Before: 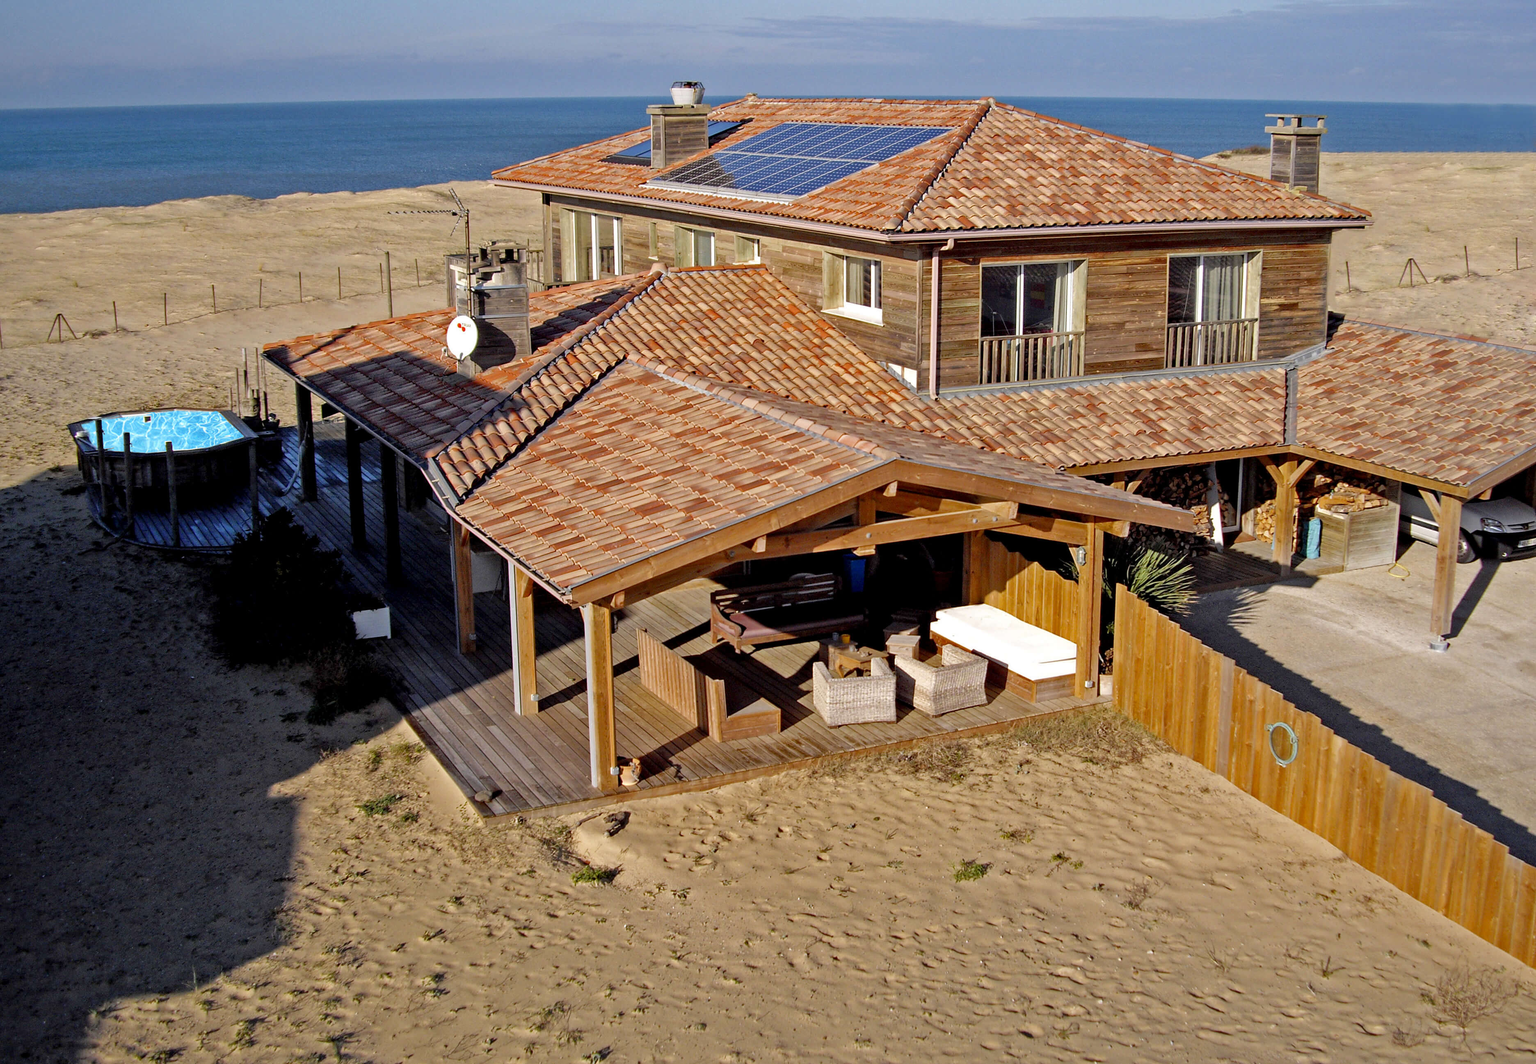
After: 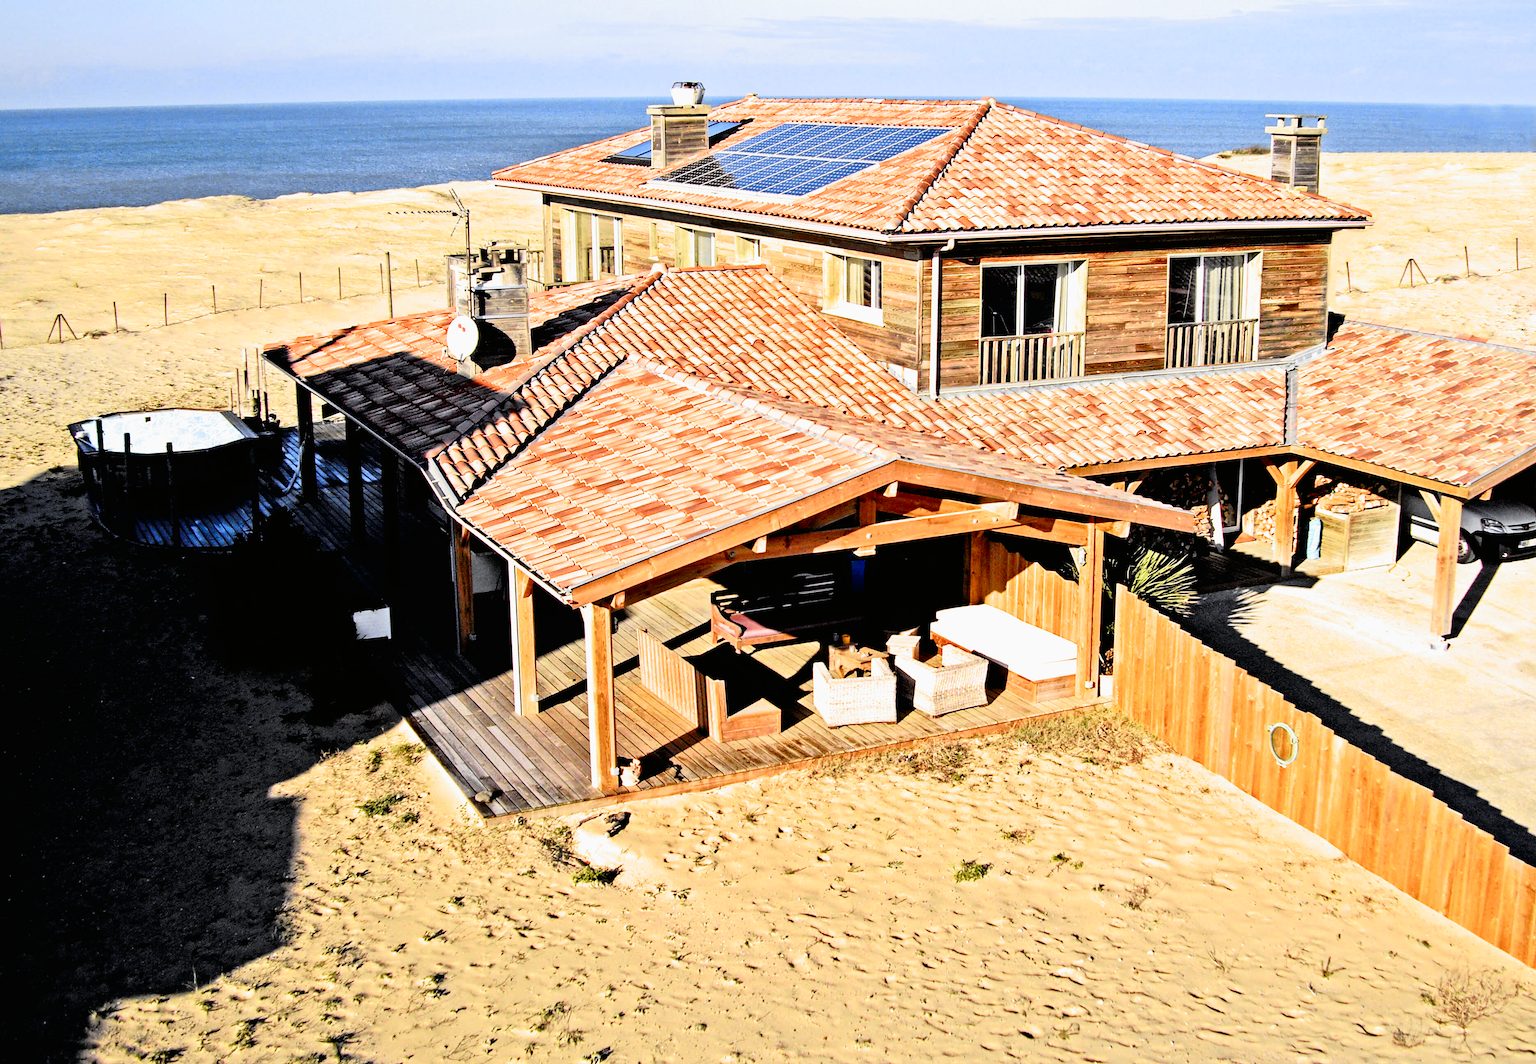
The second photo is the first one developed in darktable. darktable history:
tone curve: curves: ch0 [(0, 0.006) (0.037, 0.022) (0.123, 0.105) (0.19, 0.173) (0.277, 0.279) (0.474, 0.517) (0.597, 0.662) (0.687, 0.774) (0.855, 0.891) (1, 0.982)]; ch1 [(0, 0) (0.243, 0.245) (0.422, 0.415) (0.493, 0.495) (0.508, 0.503) (0.544, 0.552) (0.557, 0.582) (0.626, 0.672) (0.694, 0.732) (1, 1)]; ch2 [(0, 0) (0.249, 0.216) (0.356, 0.329) (0.424, 0.442) (0.476, 0.483) (0.498, 0.5) (0.517, 0.519) (0.532, 0.539) (0.562, 0.596) (0.614, 0.662) (0.706, 0.757) (0.808, 0.809) (0.991, 0.968)], color space Lab, independent channels, preserve colors none
filmic rgb: black relative exposure -3.62 EV, white relative exposure 2.15 EV, hardness 3.63, iterations of high-quality reconstruction 0
exposure: exposure 0.658 EV, compensate highlight preservation false
